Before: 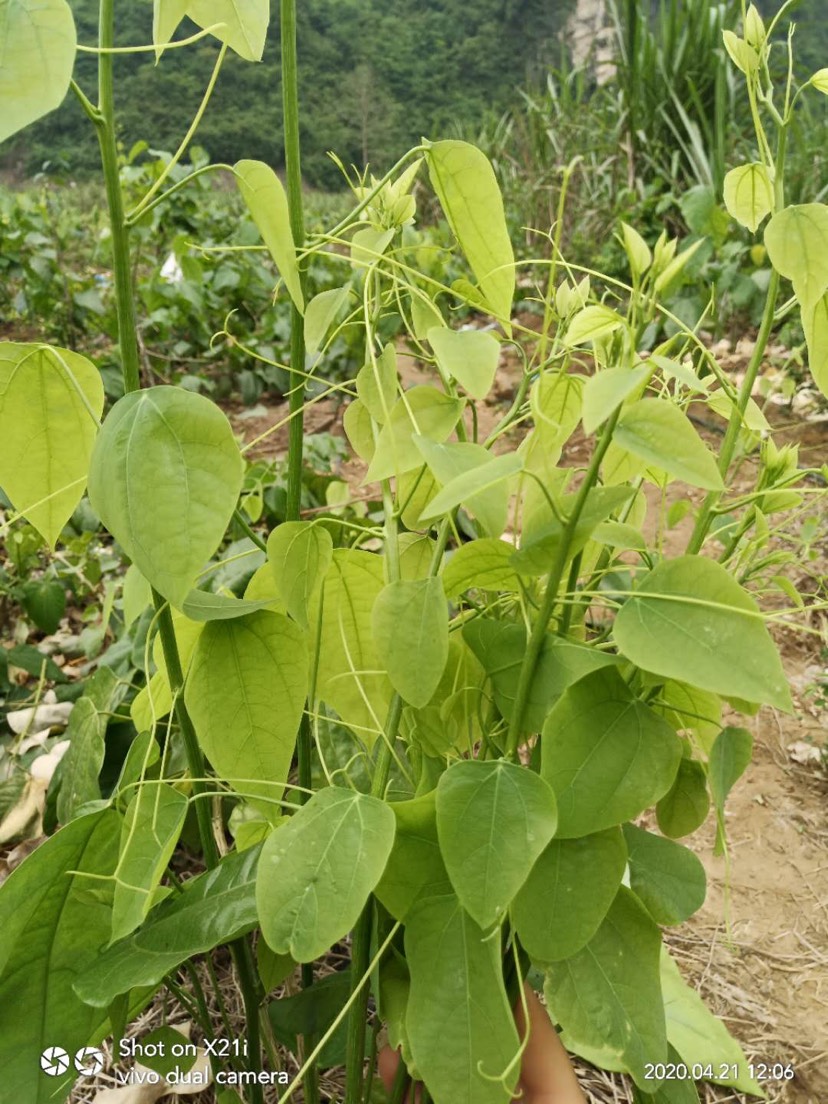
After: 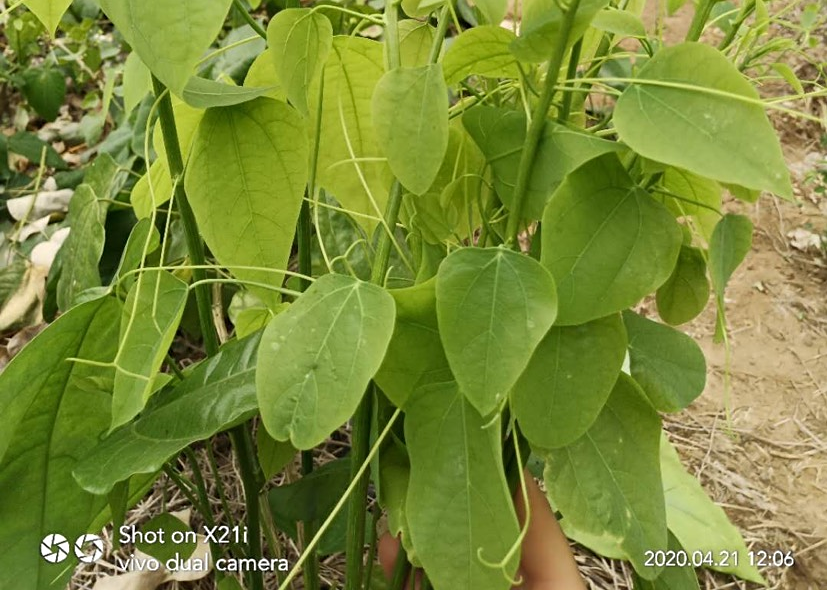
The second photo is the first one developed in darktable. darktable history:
crop and rotate: top 46.534%, right 0.056%
sharpen: amount 0.201
